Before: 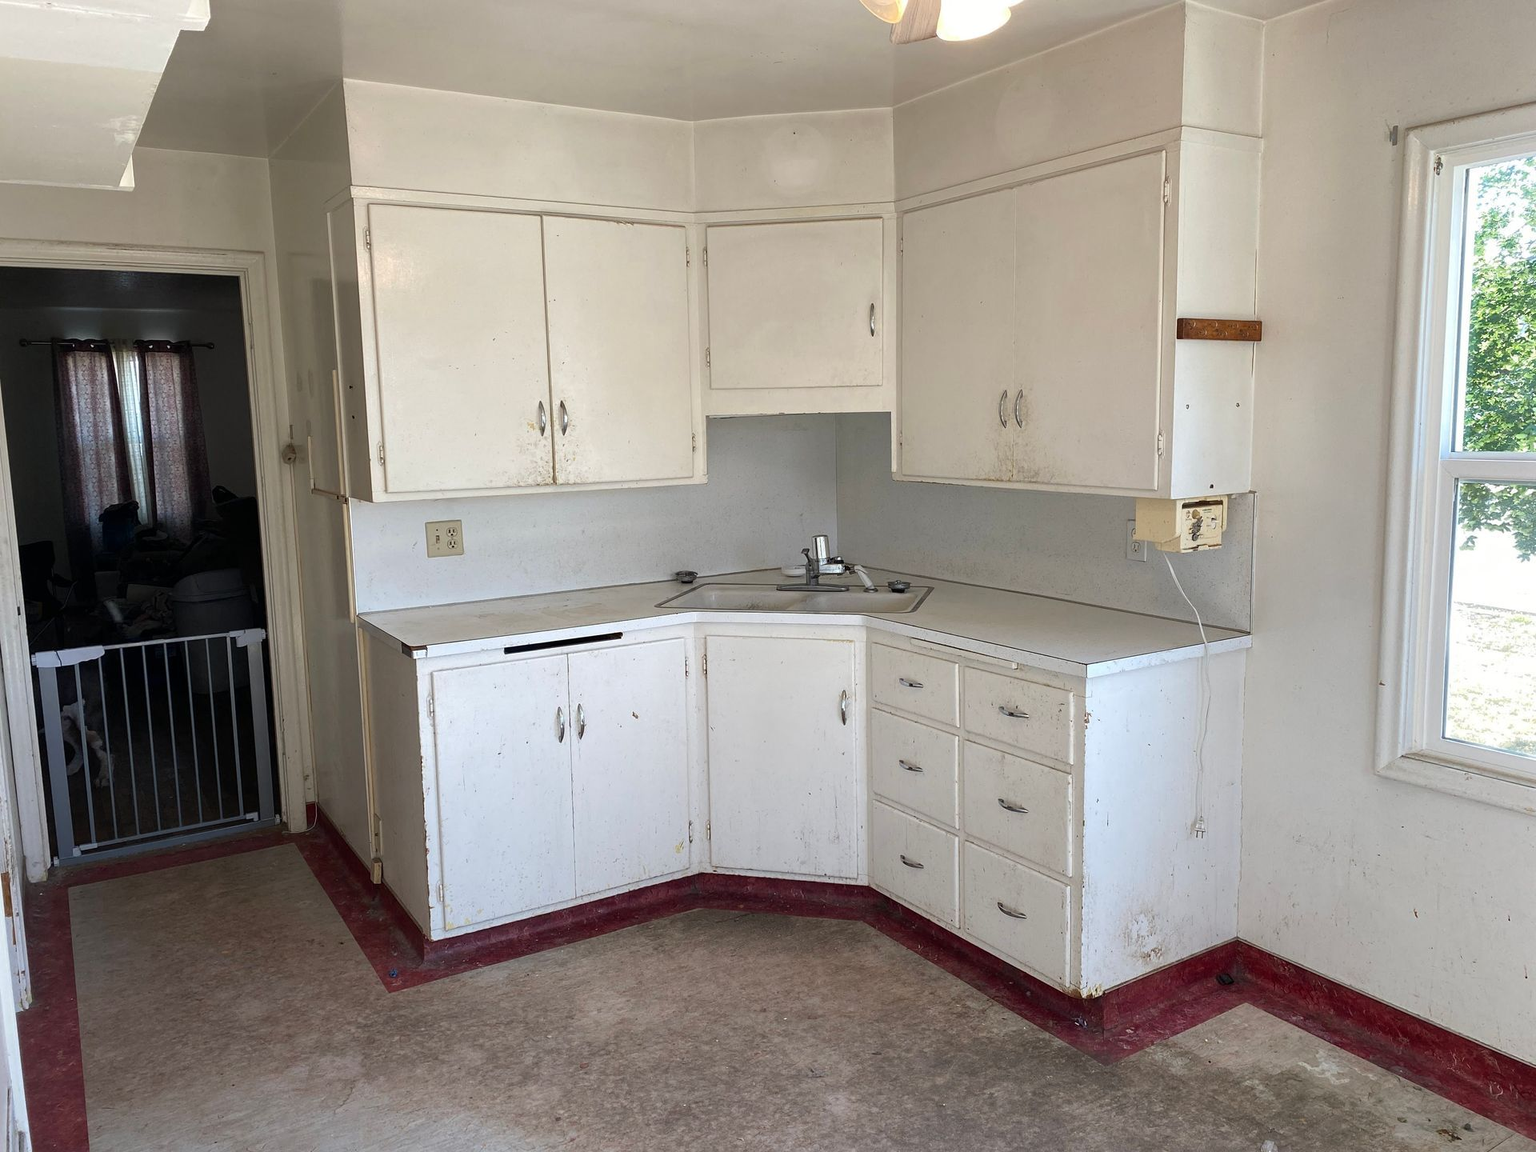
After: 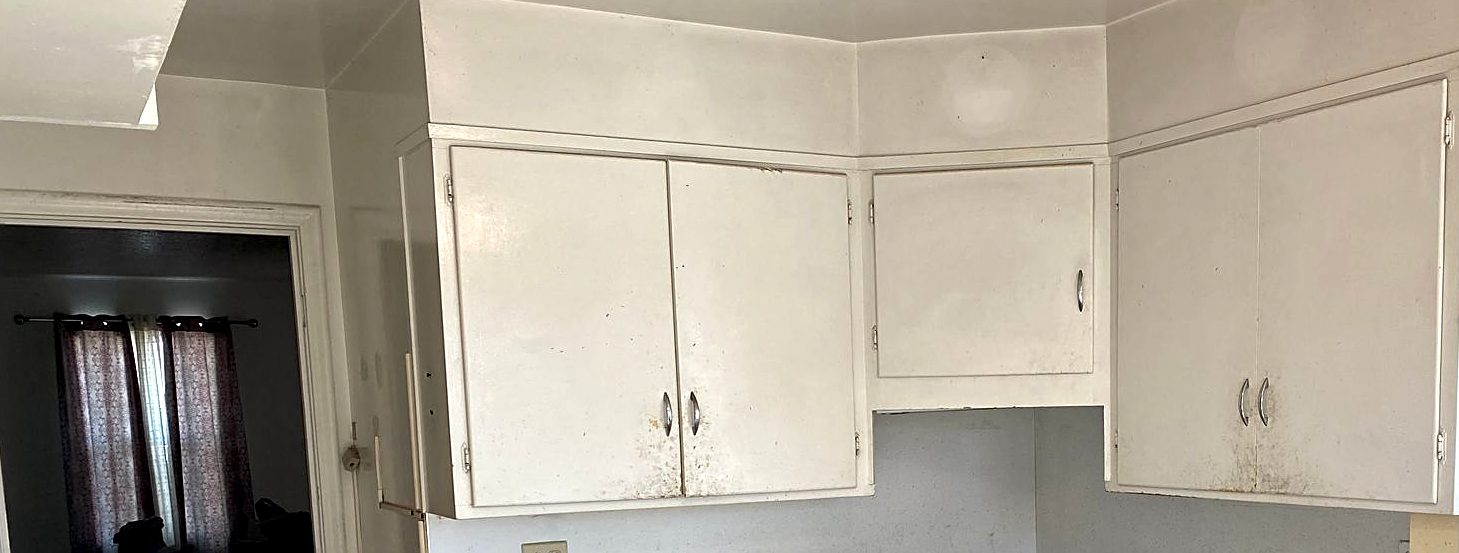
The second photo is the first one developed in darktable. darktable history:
contrast equalizer: octaves 7, y [[0.531, 0.548, 0.559, 0.557, 0.544, 0.527], [0.5 ×6], [0.5 ×6], [0 ×6], [0 ×6]]
crop: left 0.539%, top 7.63%, right 23.456%, bottom 53.964%
exposure: black level correction 0.001, exposure 0.191 EV, compensate highlight preservation false
sharpen: on, module defaults
